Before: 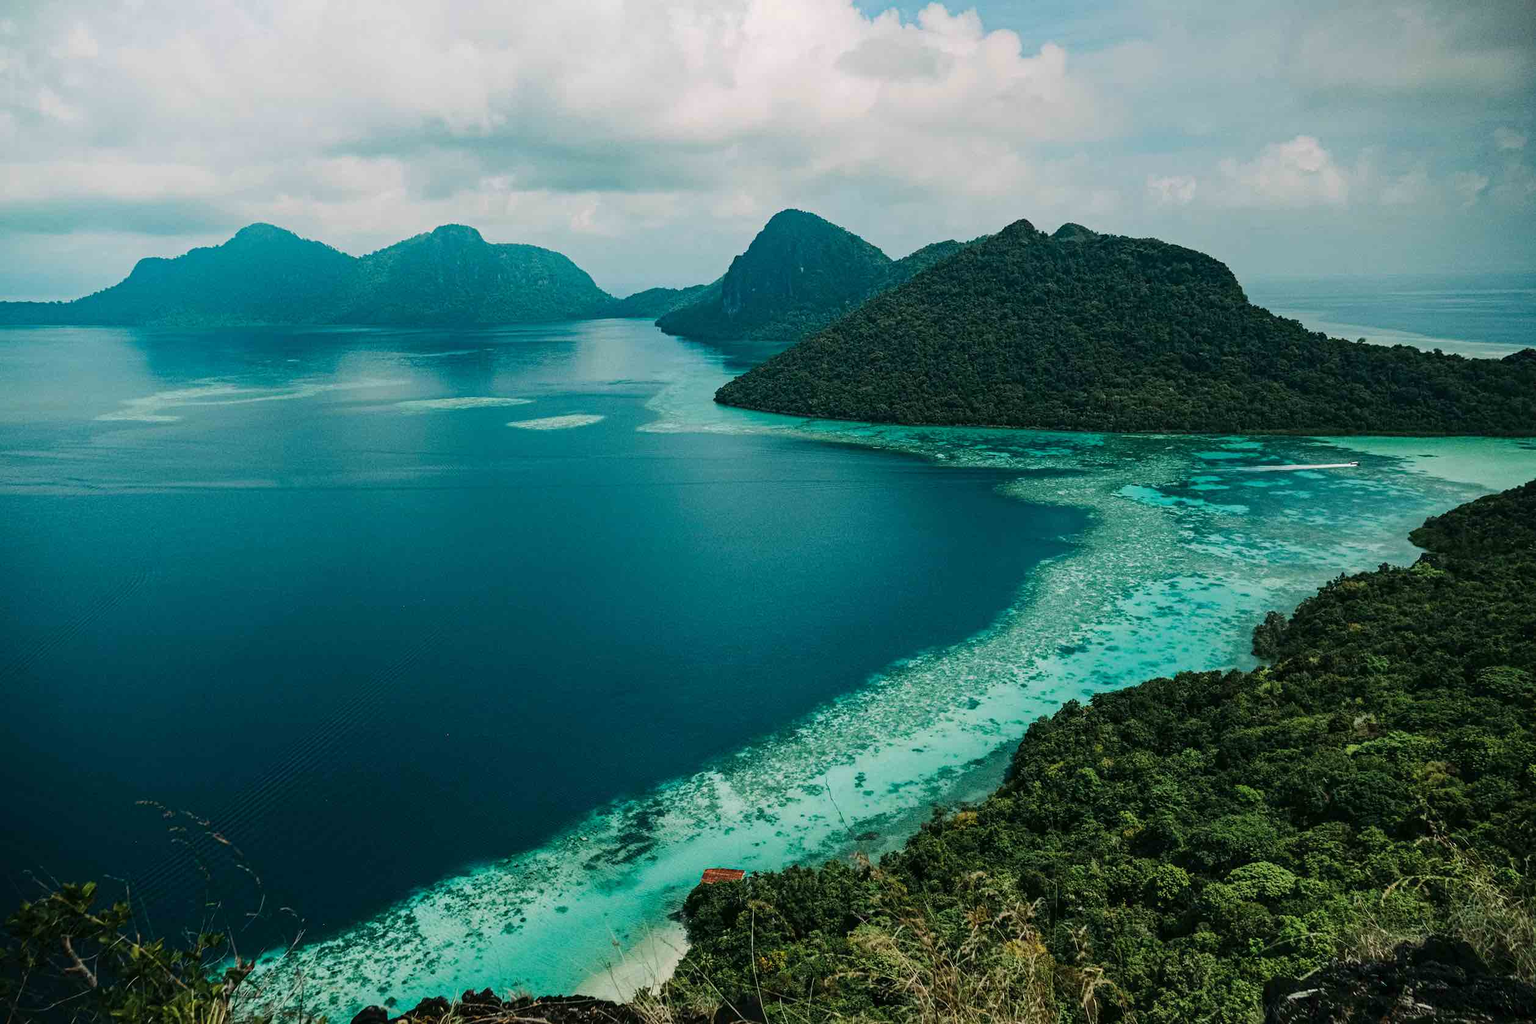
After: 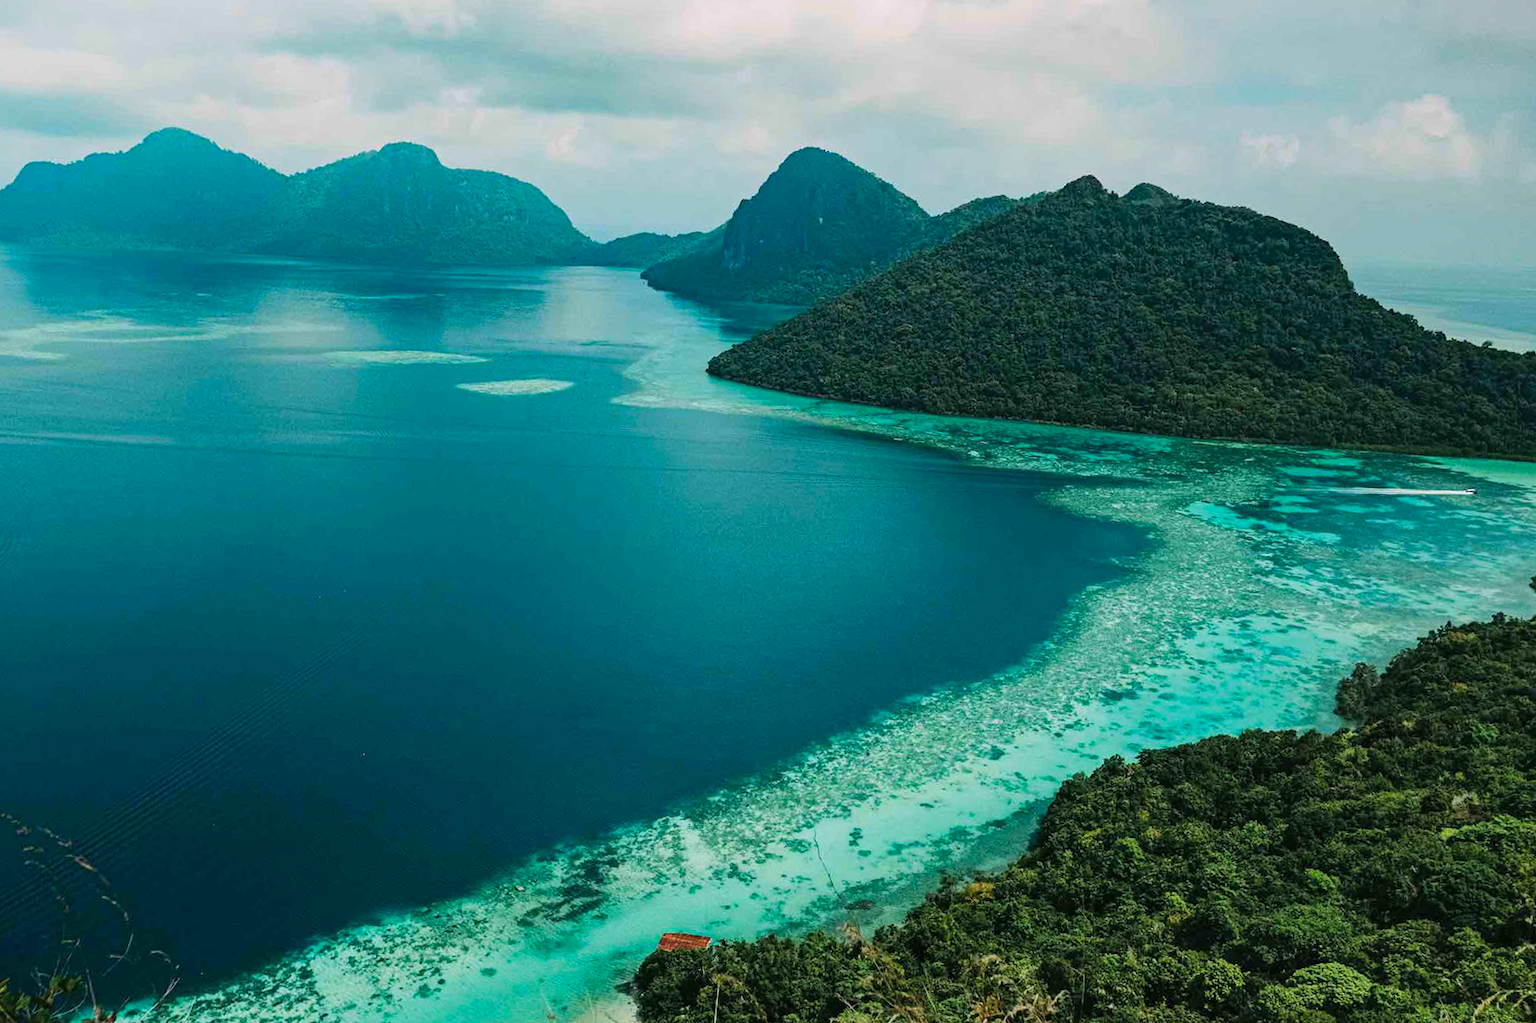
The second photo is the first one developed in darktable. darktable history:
crop and rotate: angle -3.27°, left 5.211%, top 5.211%, right 4.607%, bottom 4.607%
contrast brightness saturation: contrast 0.07, brightness 0.08, saturation 0.18
